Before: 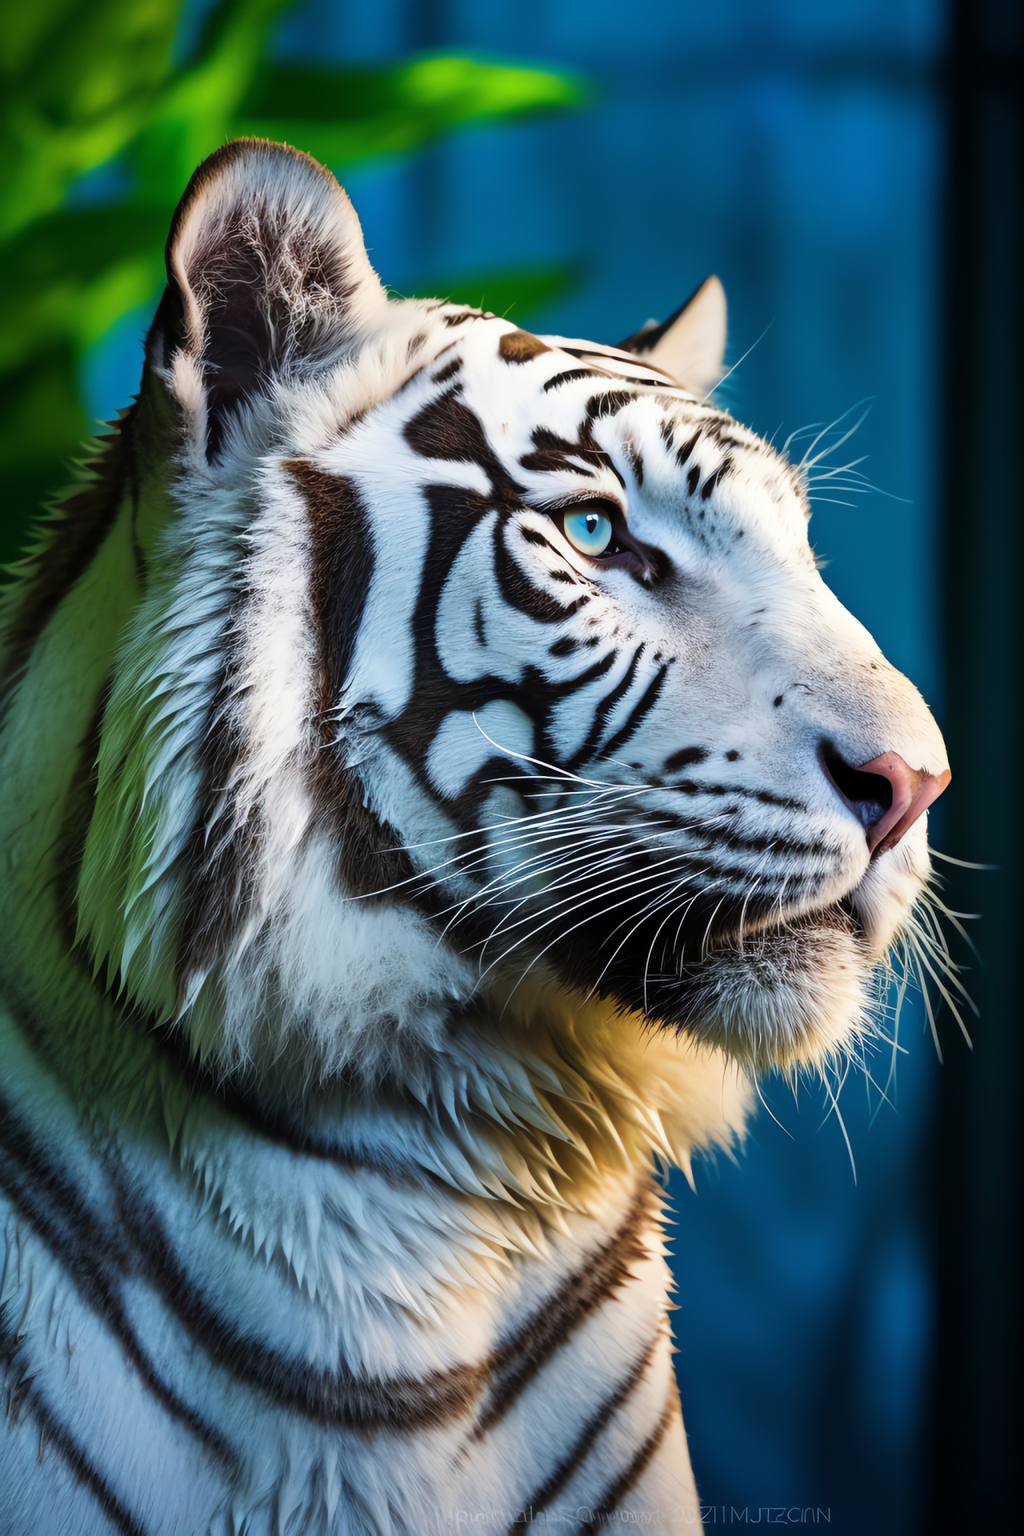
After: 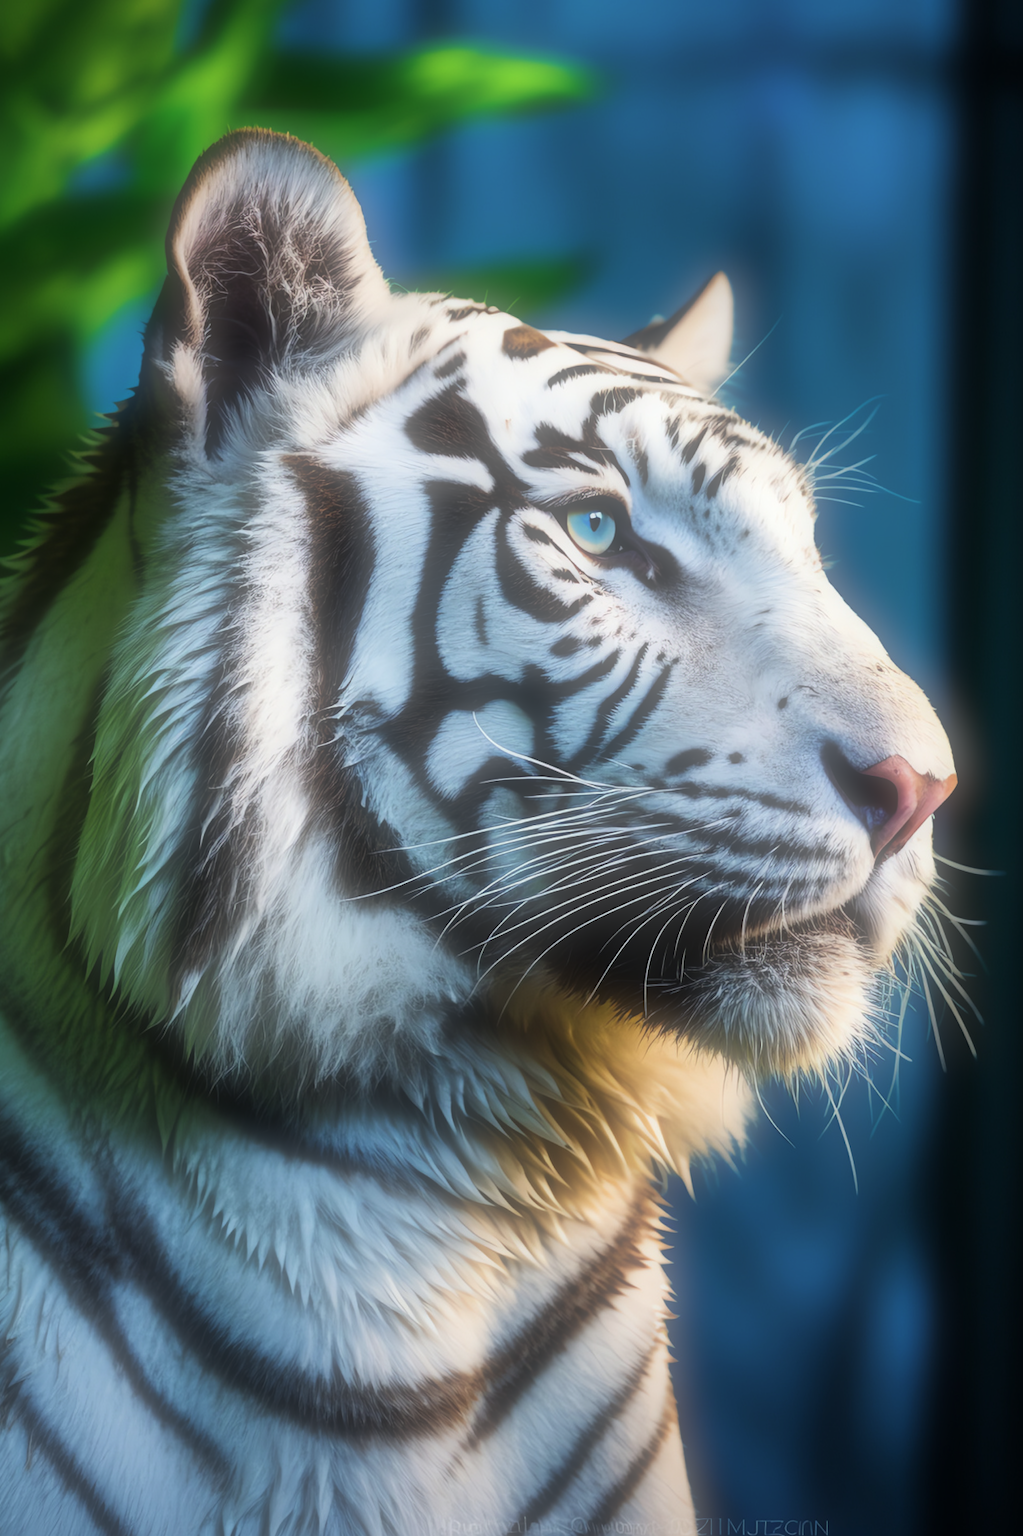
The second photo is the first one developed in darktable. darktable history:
soften: size 60.24%, saturation 65.46%, brightness 0.506 EV, mix 25.7%
crop and rotate: angle -0.5°
